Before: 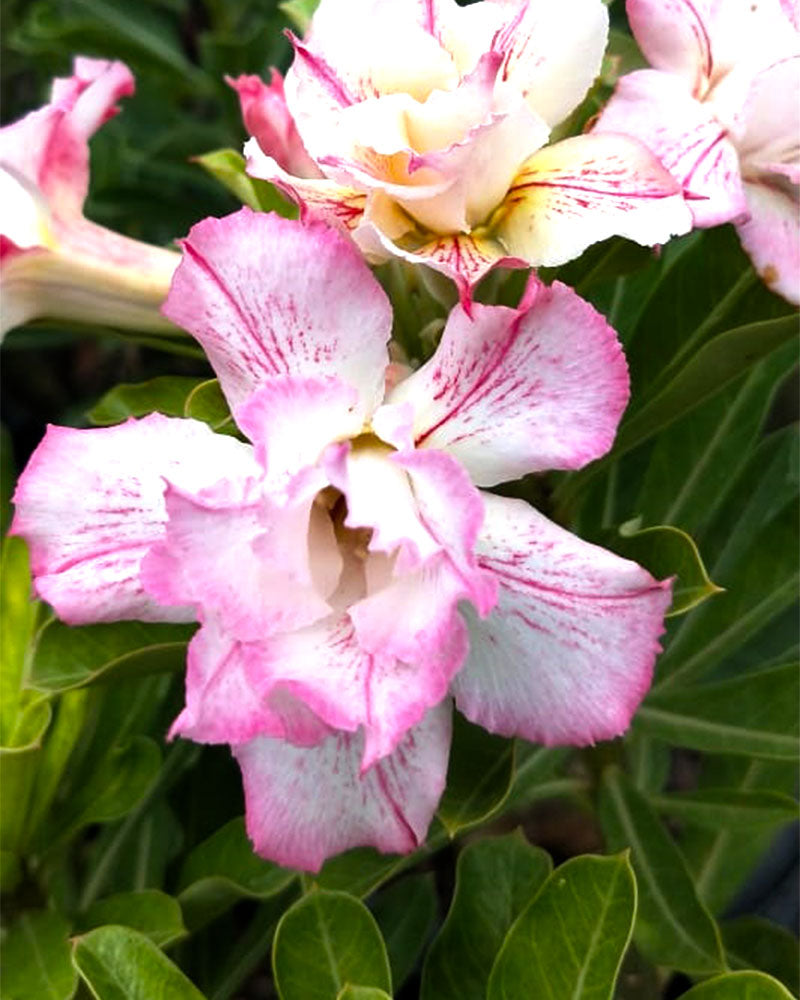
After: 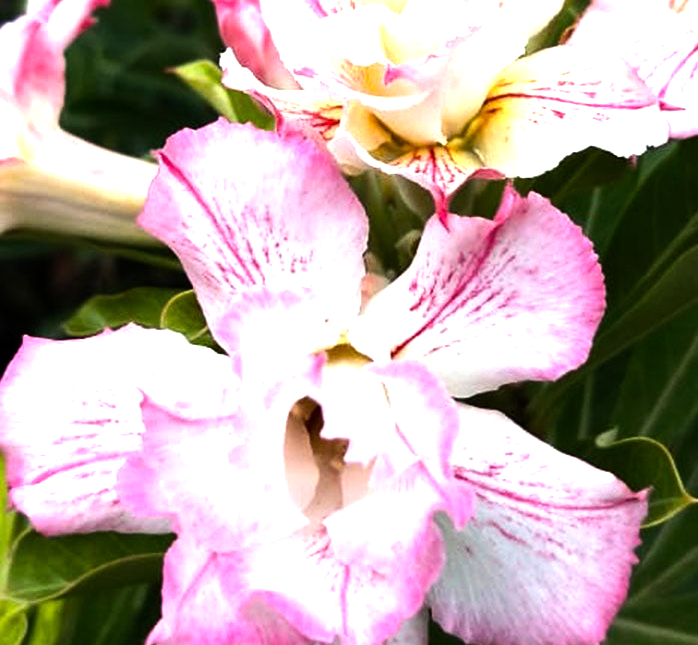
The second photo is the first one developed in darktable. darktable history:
tone equalizer: -8 EV -0.75 EV, -7 EV -0.7 EV, -6 EV -0.6 EV, -5 EV -0.4 EV, -3 EV 0.4 EV, -2 EV 0.6 EV, -1 EV 0.7 EV, +0 EV 0.75 EV, edges refinement/feathering 500, mask exposure compensation -1.57 EV, preserve details no
crop: left 3.015%, top 8.969%, right 9.647%, bottom 26.457%
